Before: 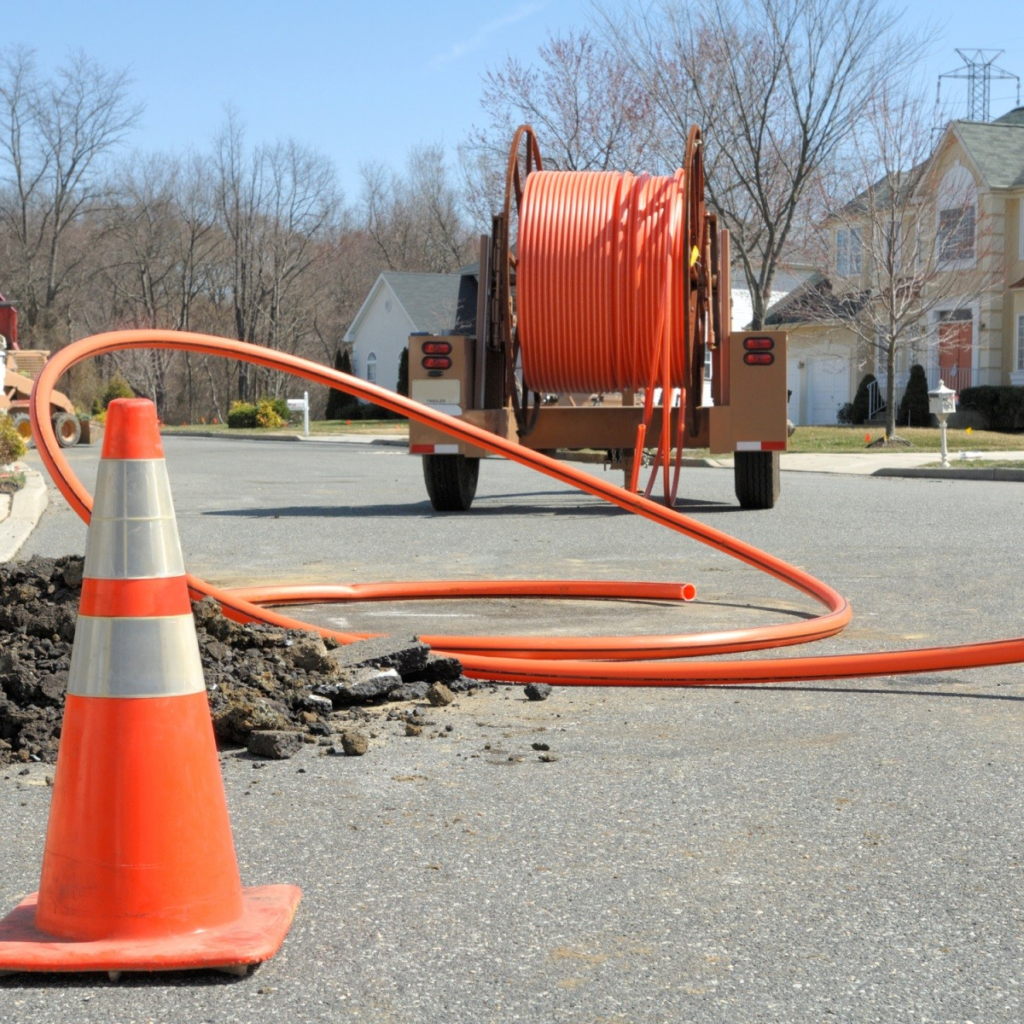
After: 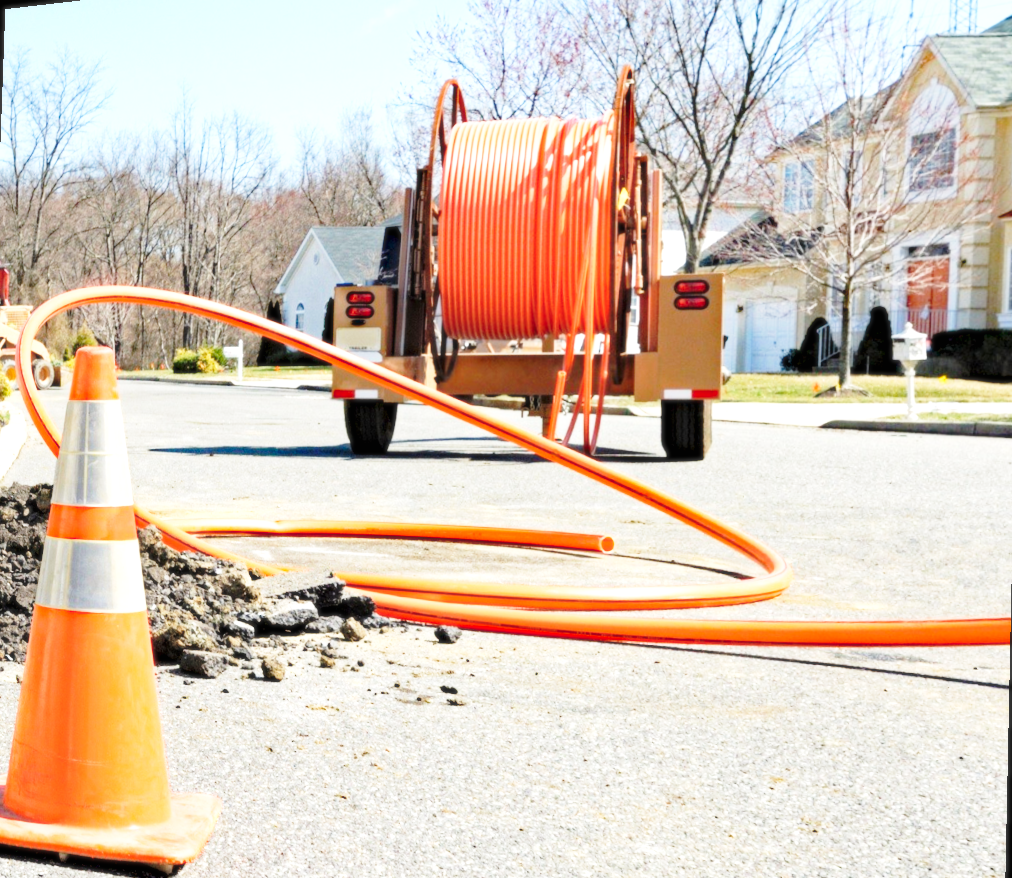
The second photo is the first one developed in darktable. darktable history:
exposure: black level correction 0, exposure 0.9 EV, compensate highlight preservation false
base curve: curves: ch0 [(0, 0) (0.028, 0.03) (0.121, 0.232) (0.46, 0.748) (0.859, 0.968) (1, 1)], preserve colors none
rotate and perspective: rotation 1.69°, lens shift (vertical) -0.023, lens shift (horizontal) -0.291, crop left 0.025, crop right 0.988, crop top 0.092, crop bottom 0.842
haze removal: strength 0.5, distance 0.43, compatibility mode true, adaptive false
soften: size 10%, saturation 50%, brightness 0.2 EV, mix 10%
